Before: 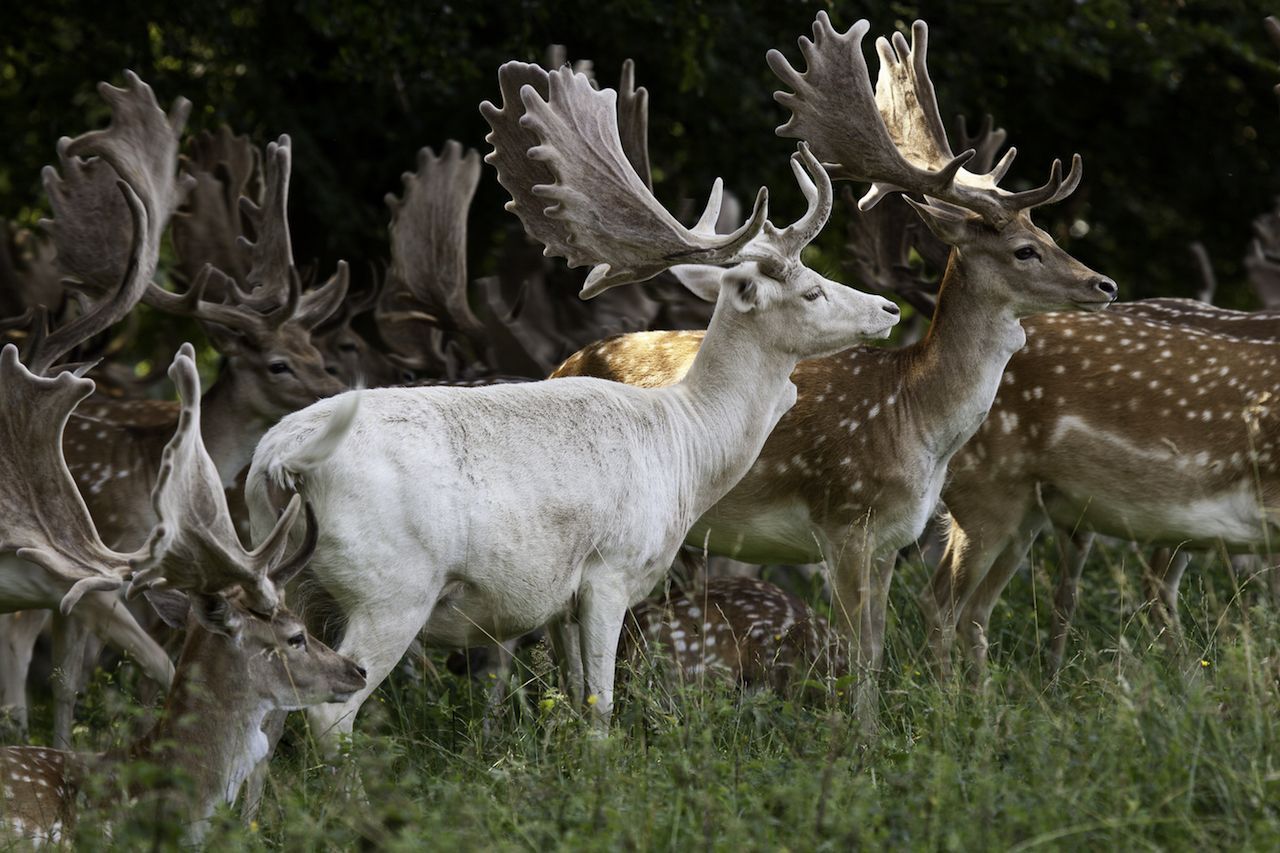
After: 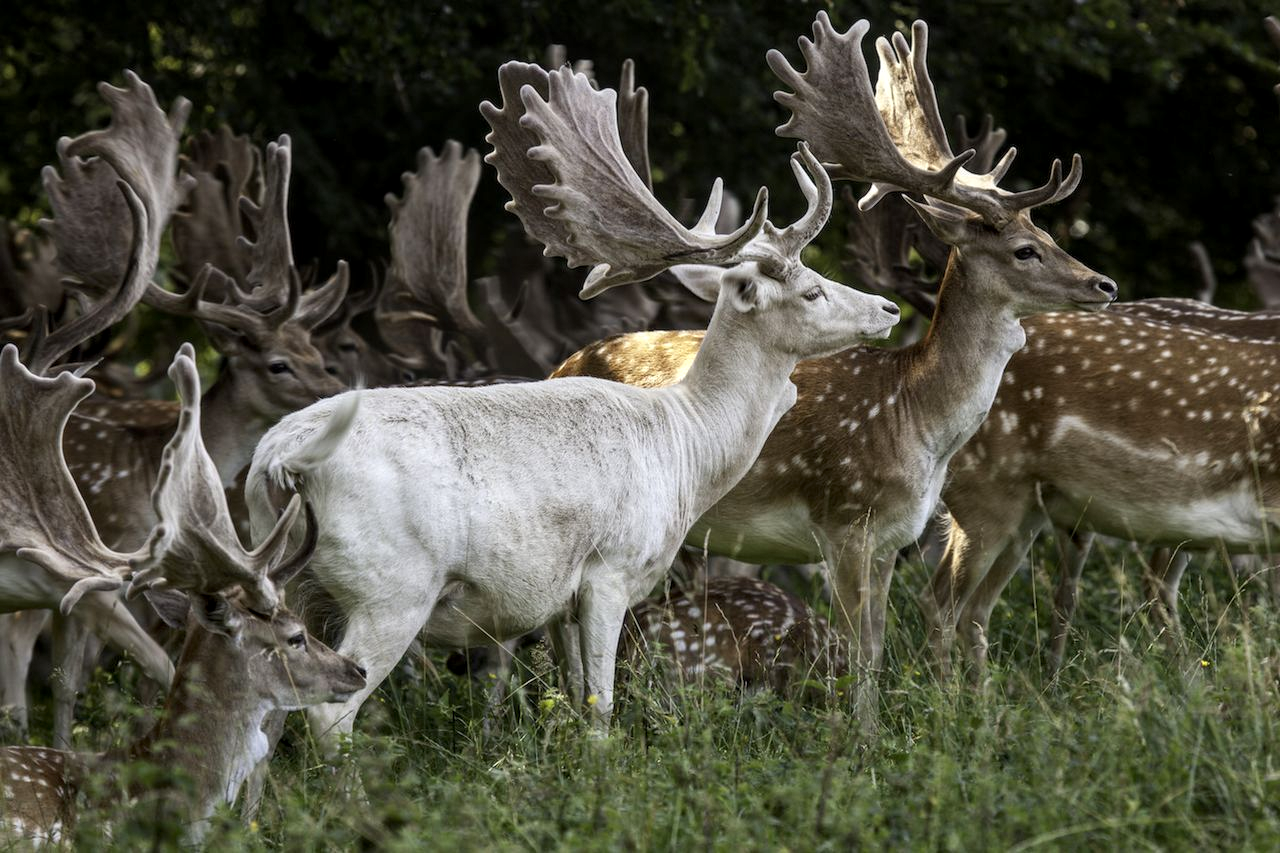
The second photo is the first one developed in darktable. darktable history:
exposure: exposure 0.191 EV, compensate highlight preservation false
local contrast: on, module defaults
